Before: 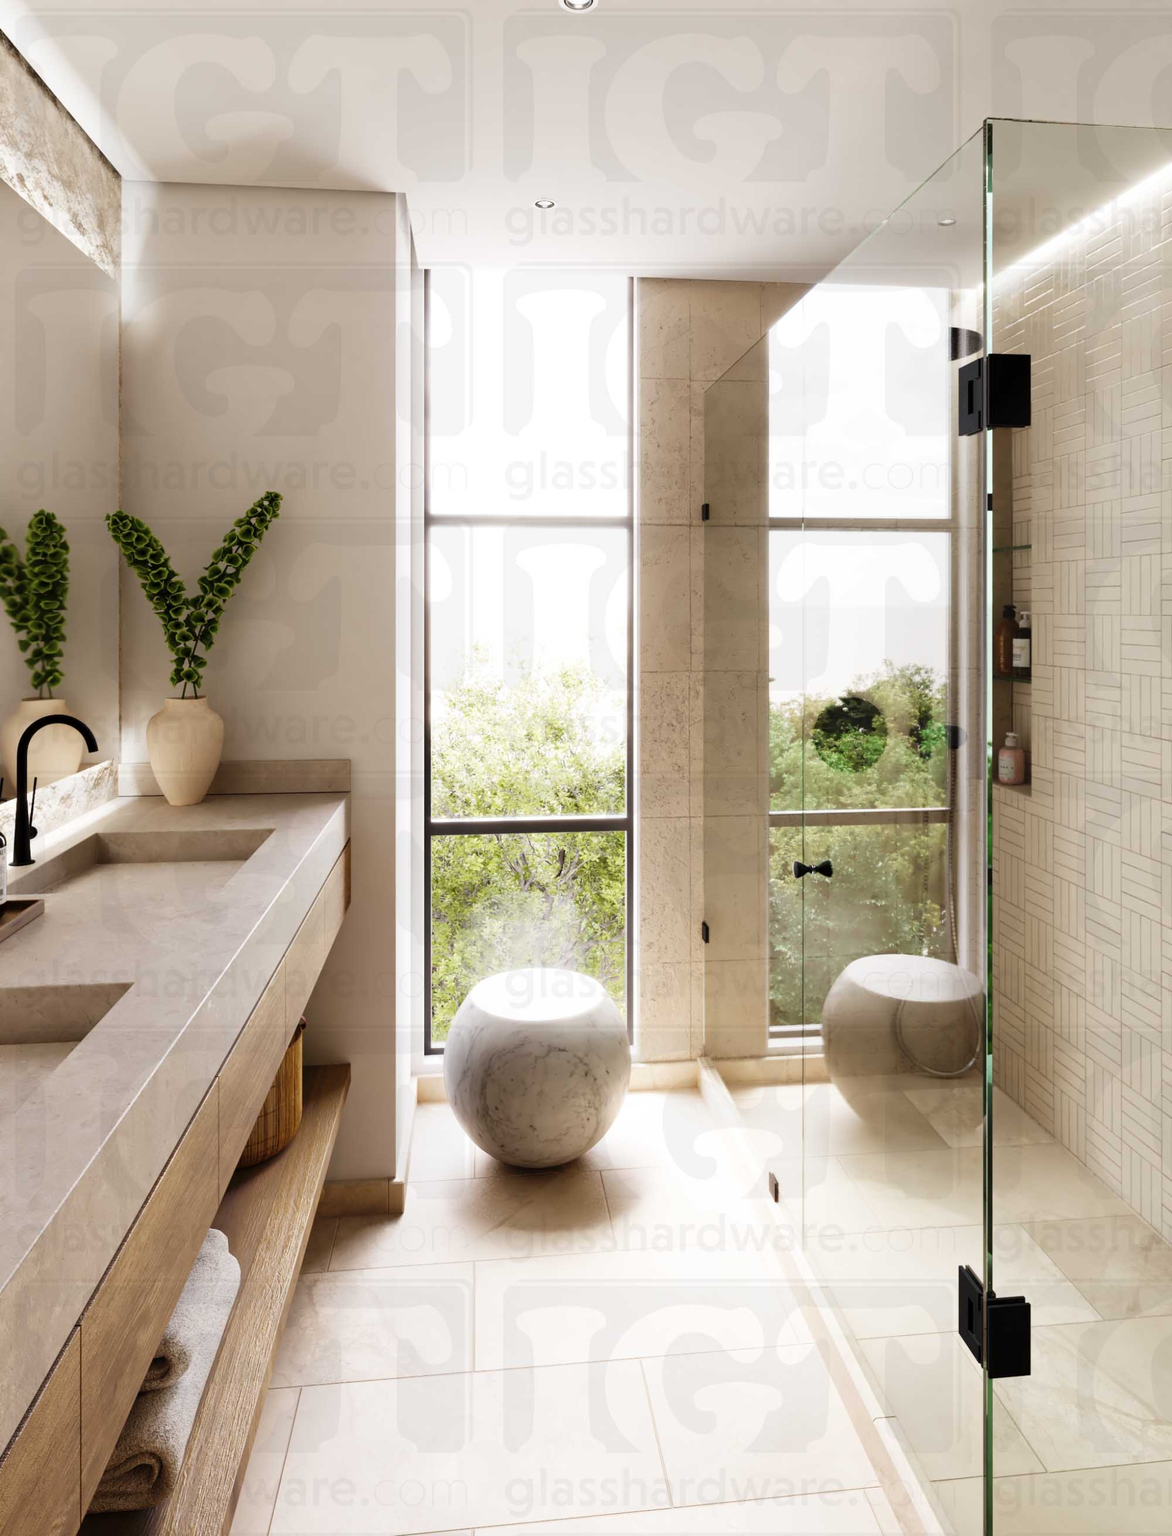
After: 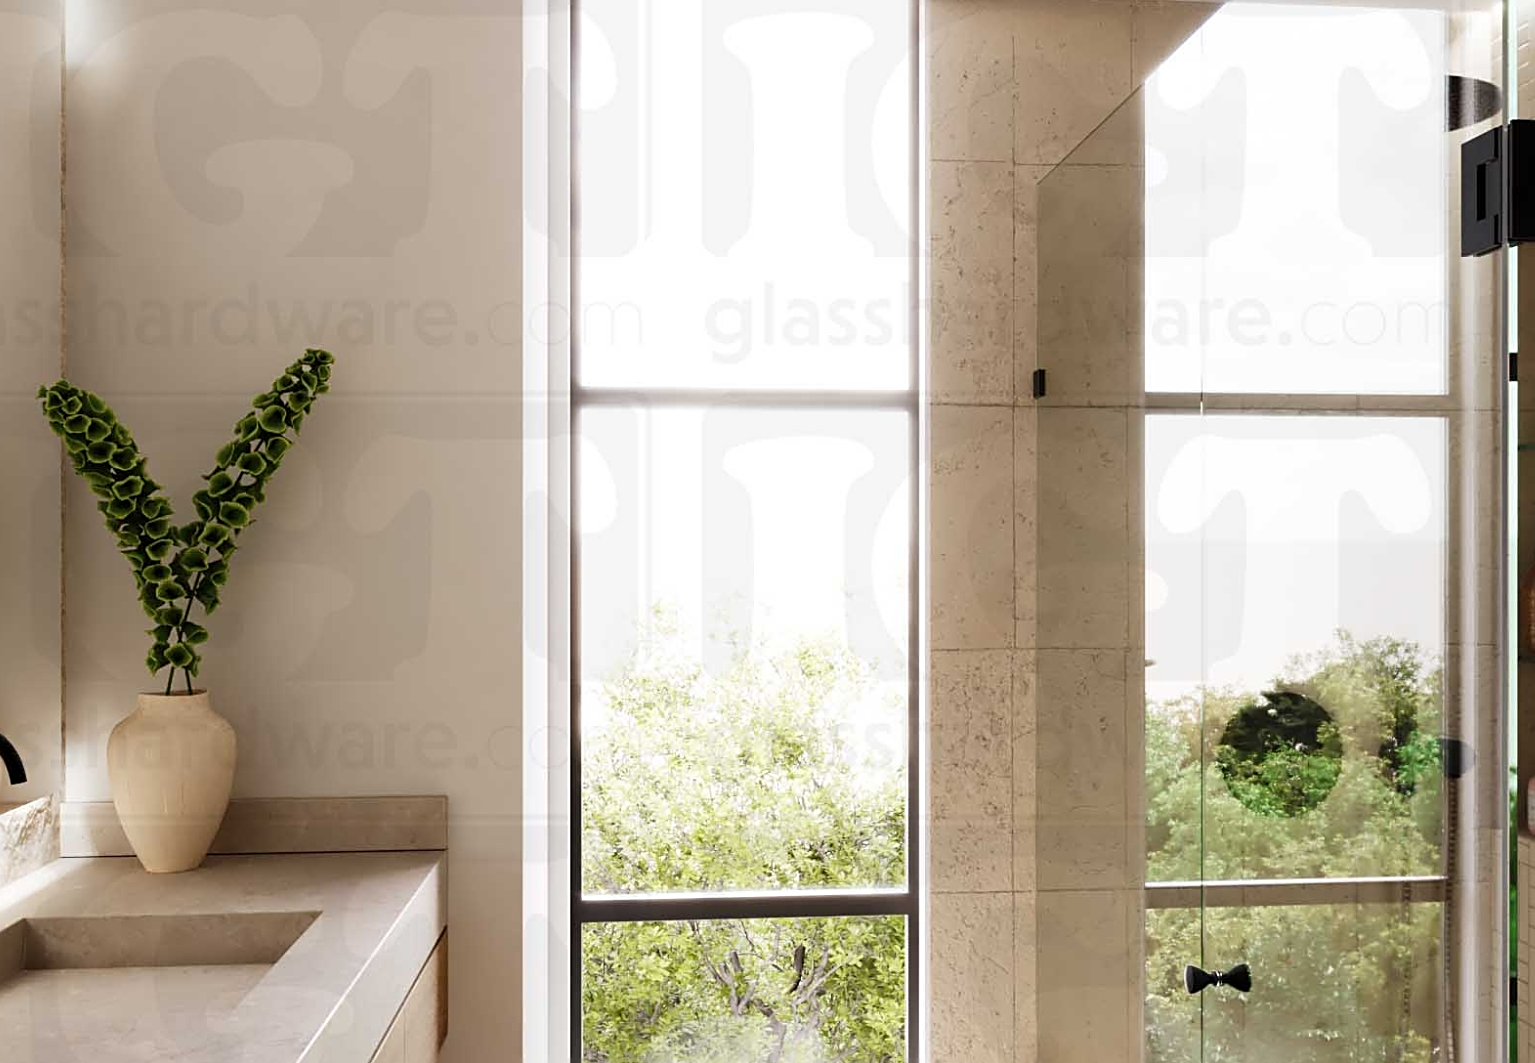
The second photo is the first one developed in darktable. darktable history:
sharpen: on, module defaults
crop: left 7.036%, top 18.398%, right 14.379%, bottom 40.043%
